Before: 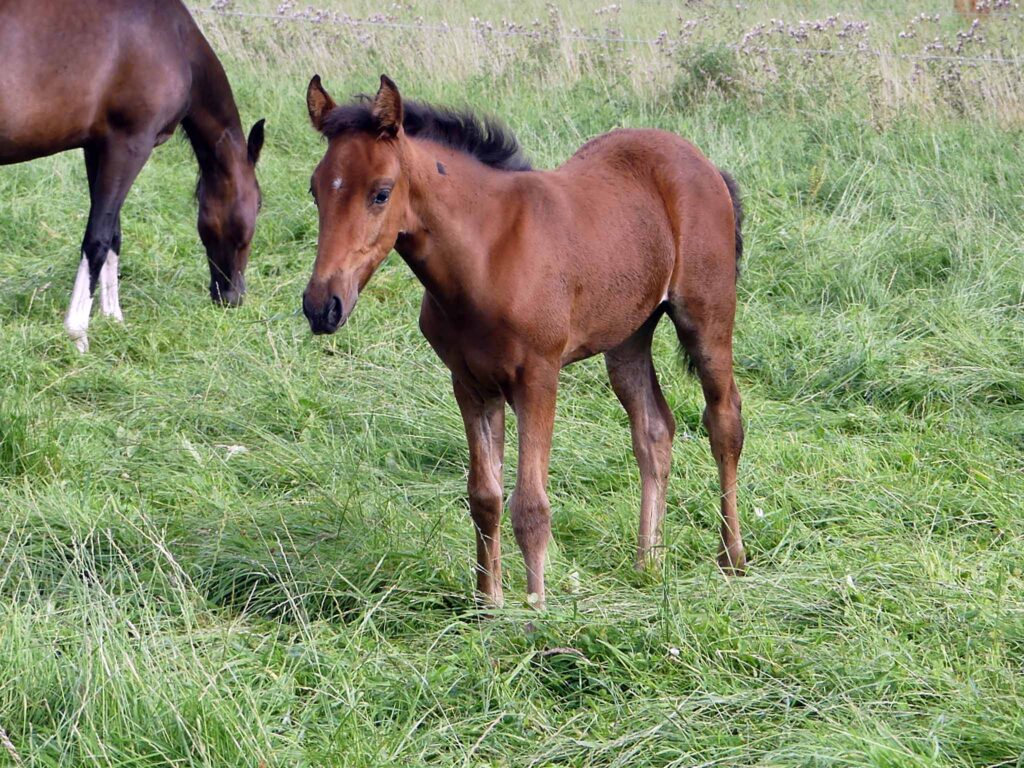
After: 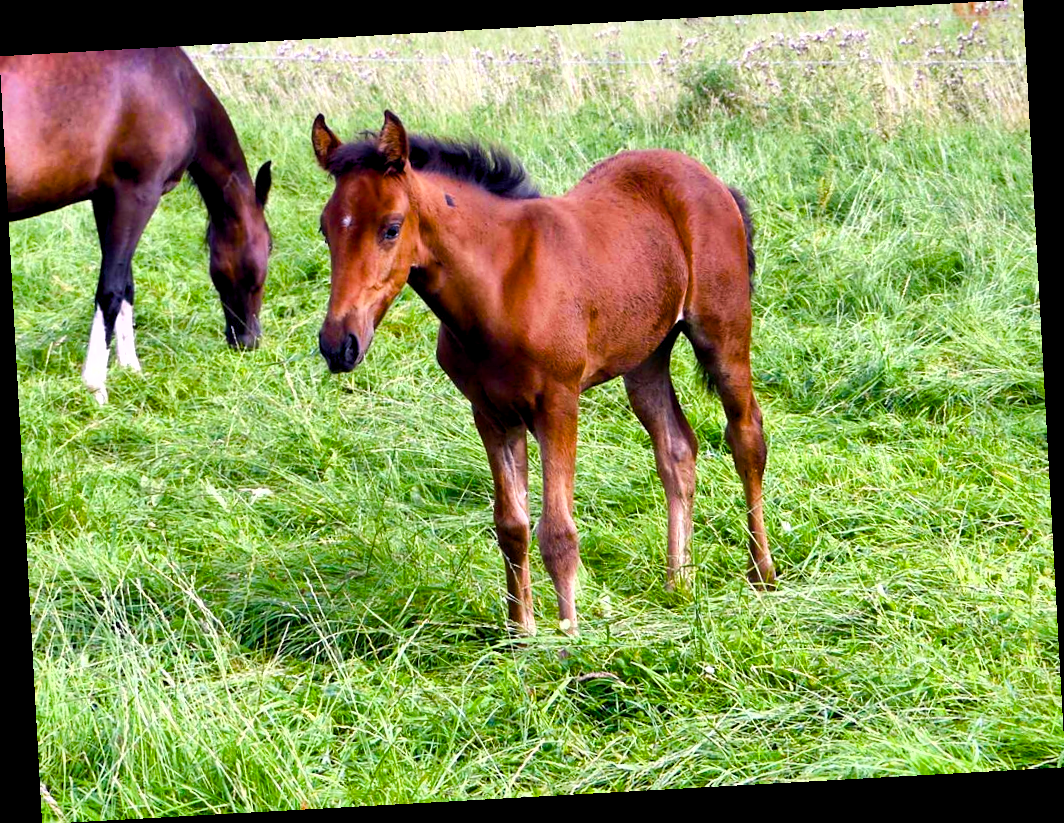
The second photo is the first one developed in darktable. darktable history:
shadows and highlights: low approximation 0.01, soften with gaussian
color balance rgb: global offset › luminance -0.37%, perceptual saturation grading › highlights -17.77%, perceptual saturation grading › mid-tones 33.1%, perceptual saturation grading › shadows 50.52%, perceptual brilliance grading › highlights 20%, perceptual brilliance grading › mid-tones 20%, perceptual brilliance grading › shadows -20%, global vibrance 50%
rotate and perspective: rotation -3.18°, automatic cropping off
